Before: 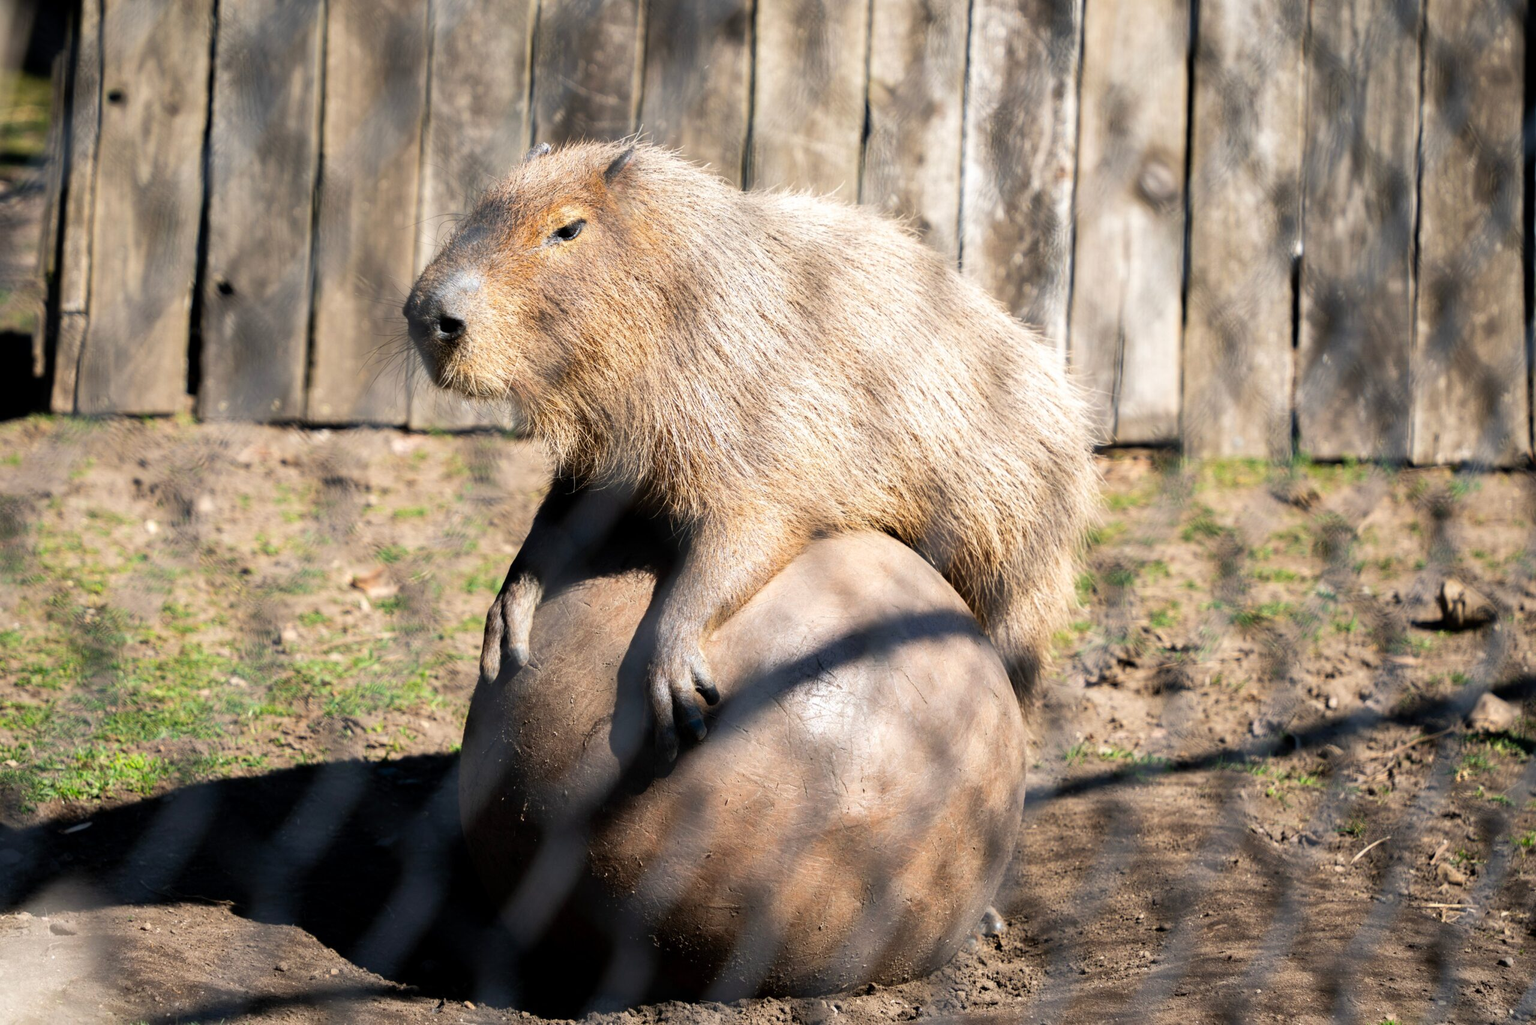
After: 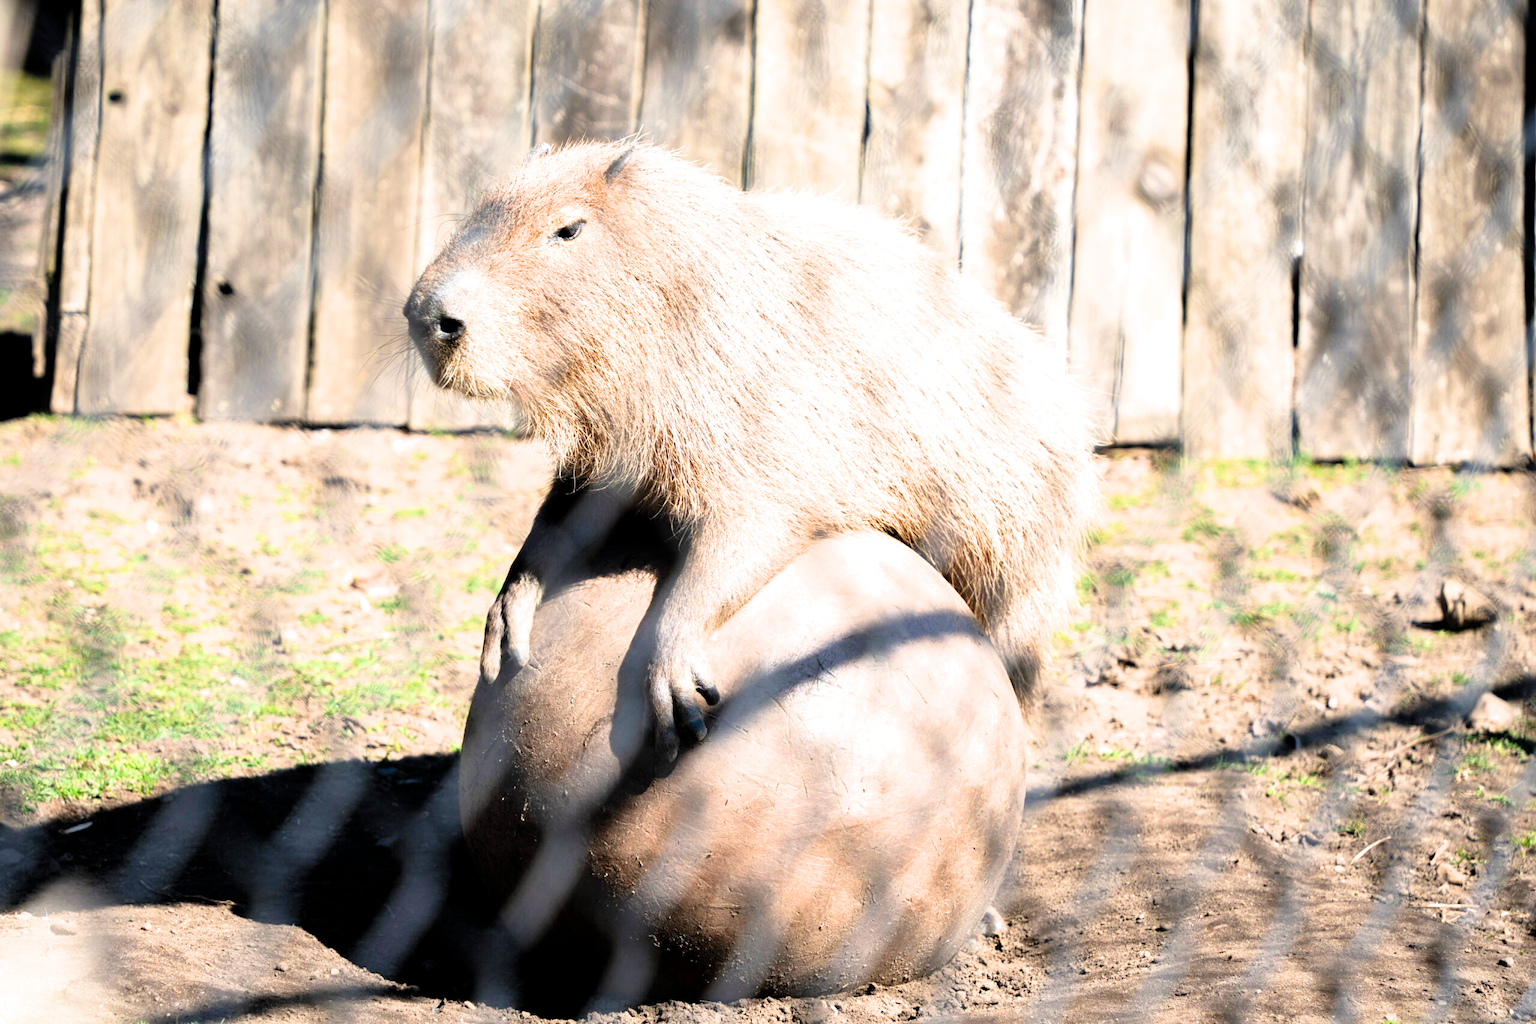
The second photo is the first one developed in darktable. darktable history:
exposure: black level correction 0, exposure 1.707 EV, compensate highlight preservation false
filmic rgb: middle gray luminance 18.22%, black relative exposure -11.21 EV, white relative exposure 3.72 EV, target black luminance 0%, hardness 5.88, latitude 57.11%, contrast 0.964, shadows ↔ highlights balance 49.87%, iterations of high-quality reconstruction 0
